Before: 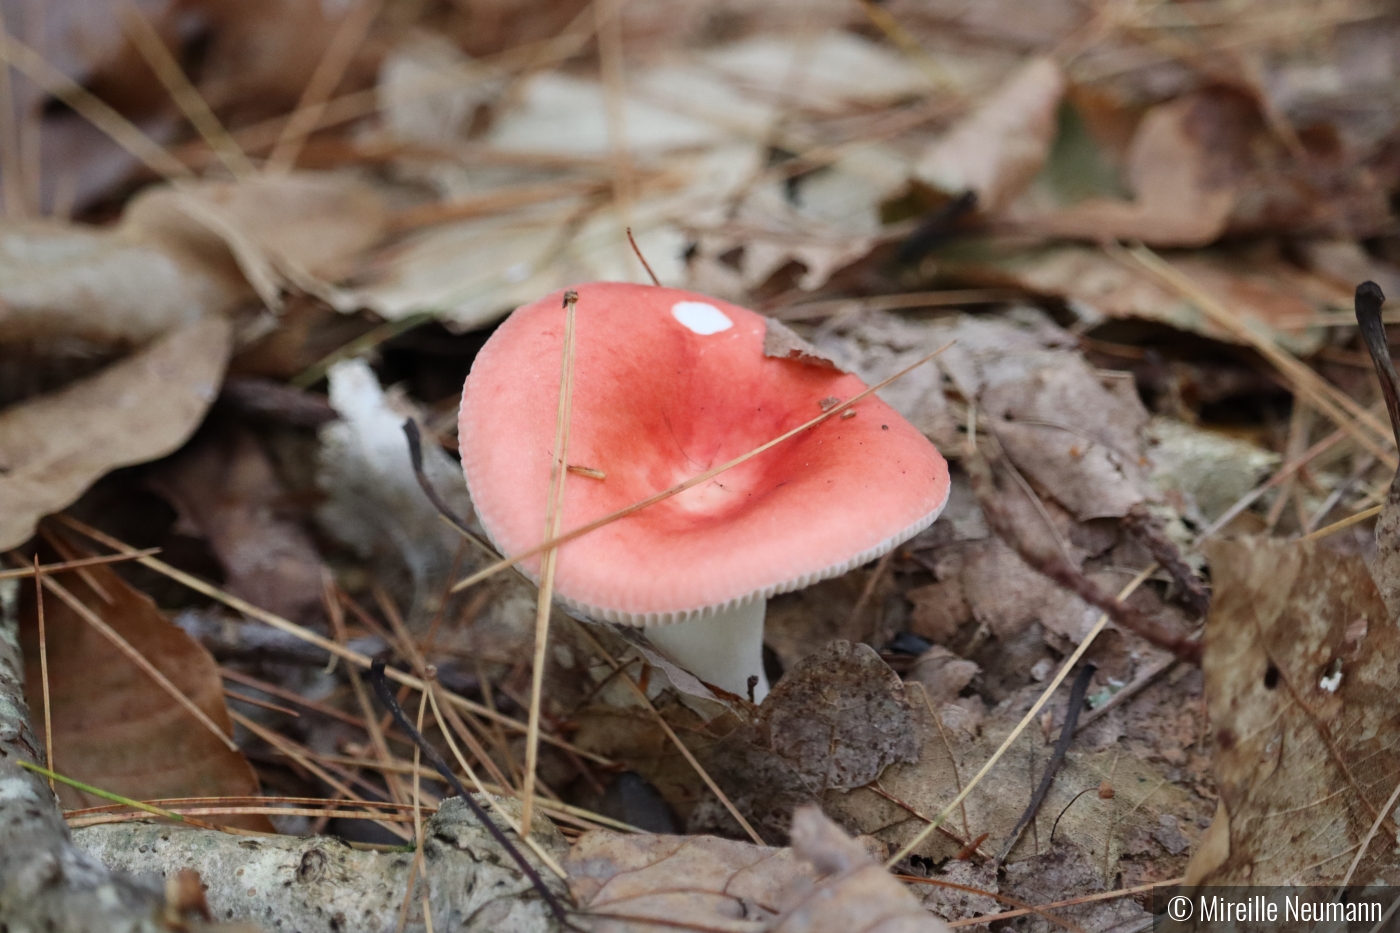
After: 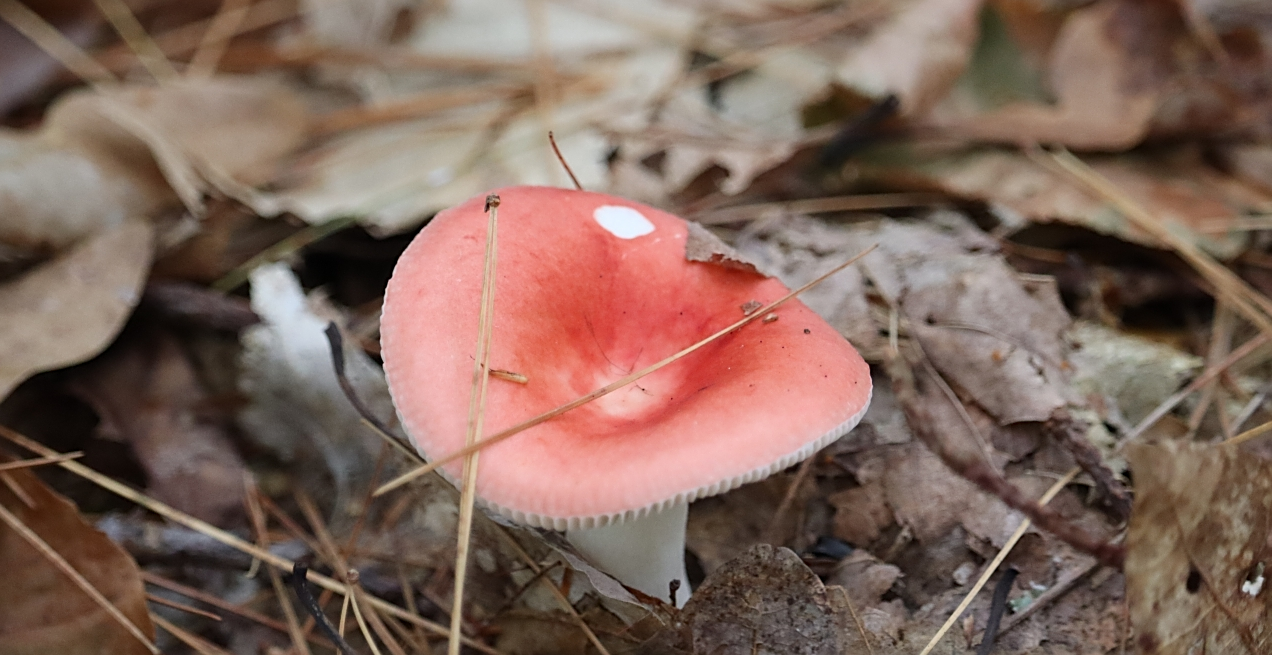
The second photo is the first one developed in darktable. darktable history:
crop: left 5.596%, top 10.314%, right 3.534%, bottom 19.395%
sharpen: on, module defaults
